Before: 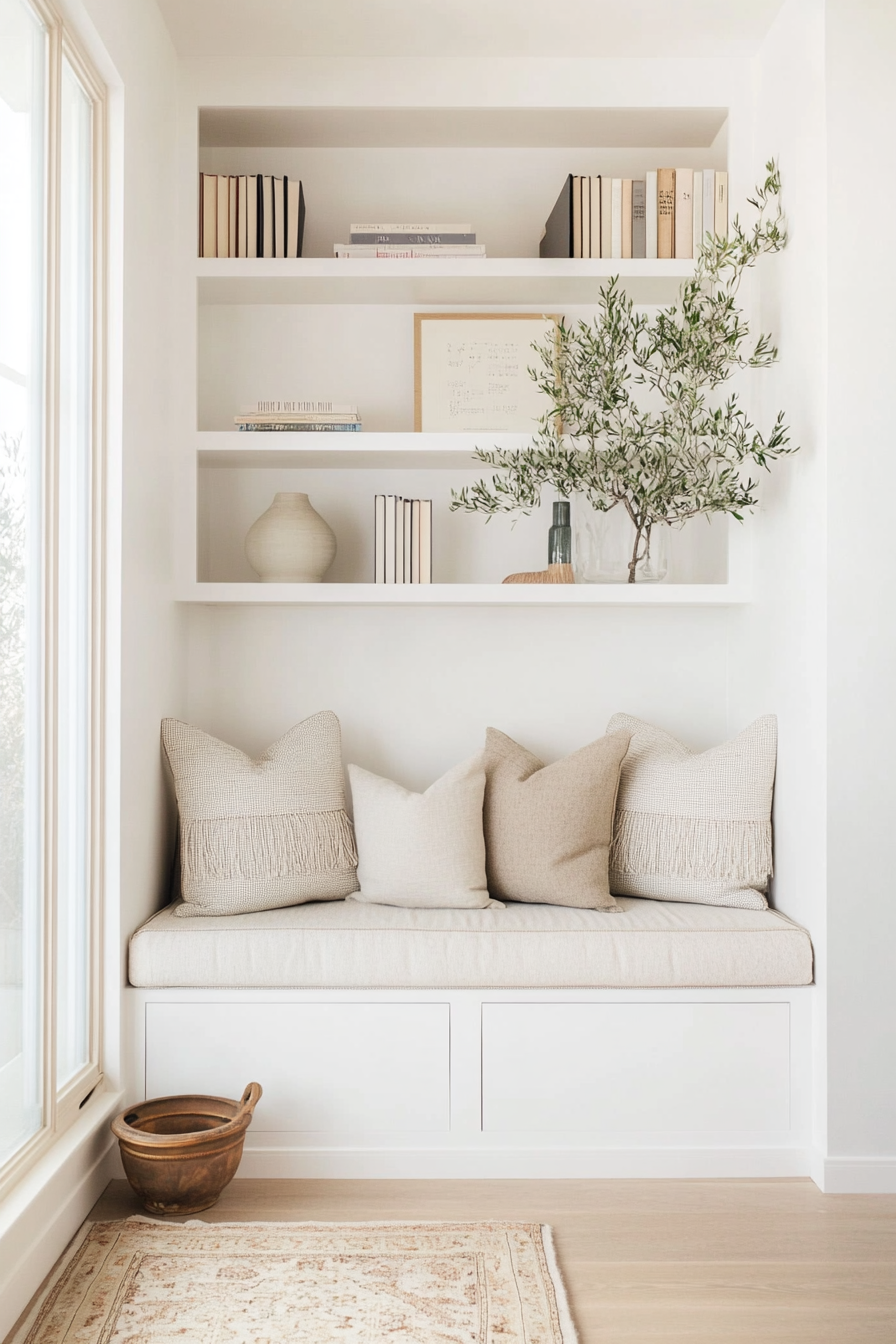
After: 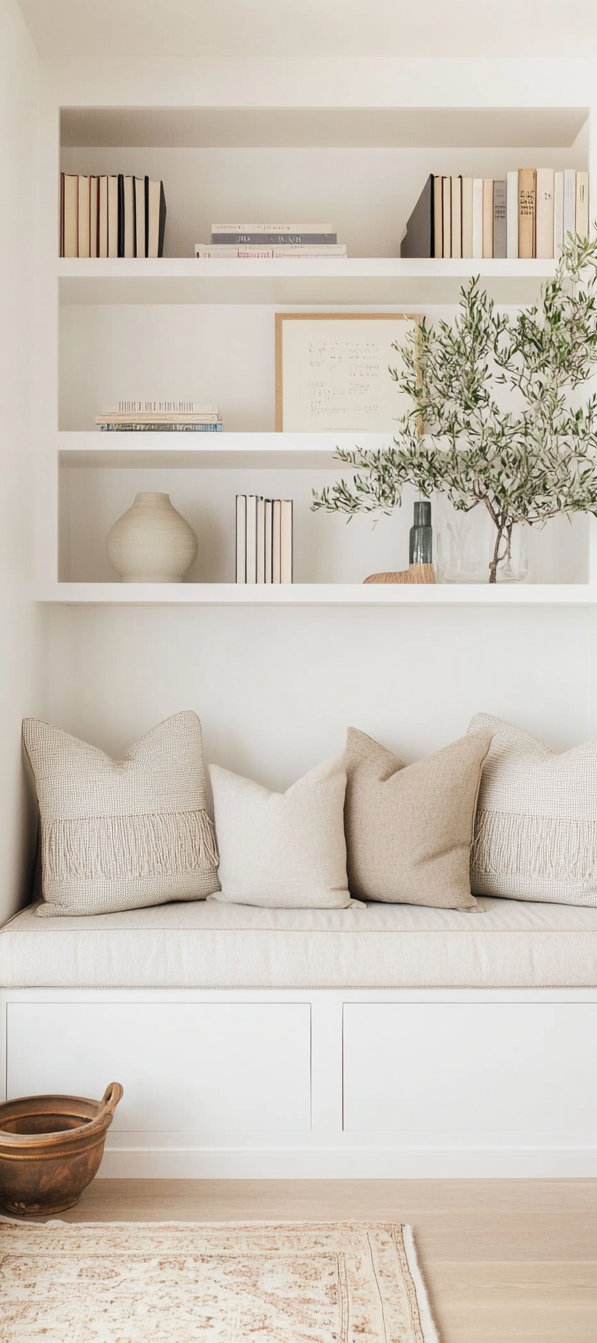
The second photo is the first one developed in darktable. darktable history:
crop and rotate: left 15.595%, right 17.766%
